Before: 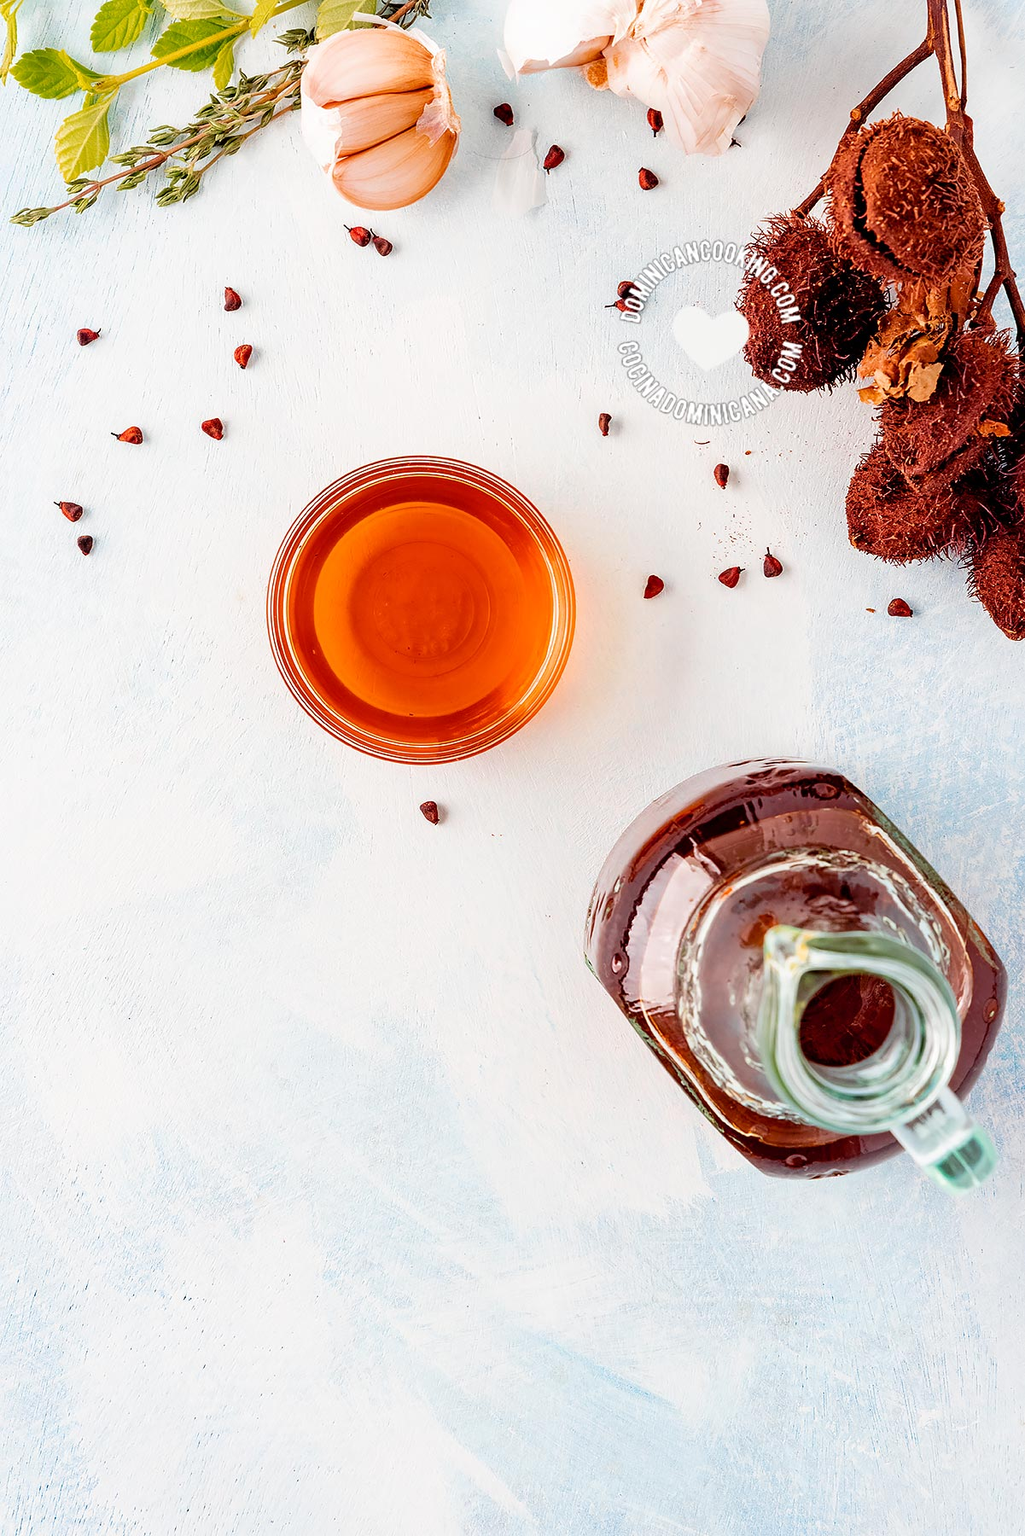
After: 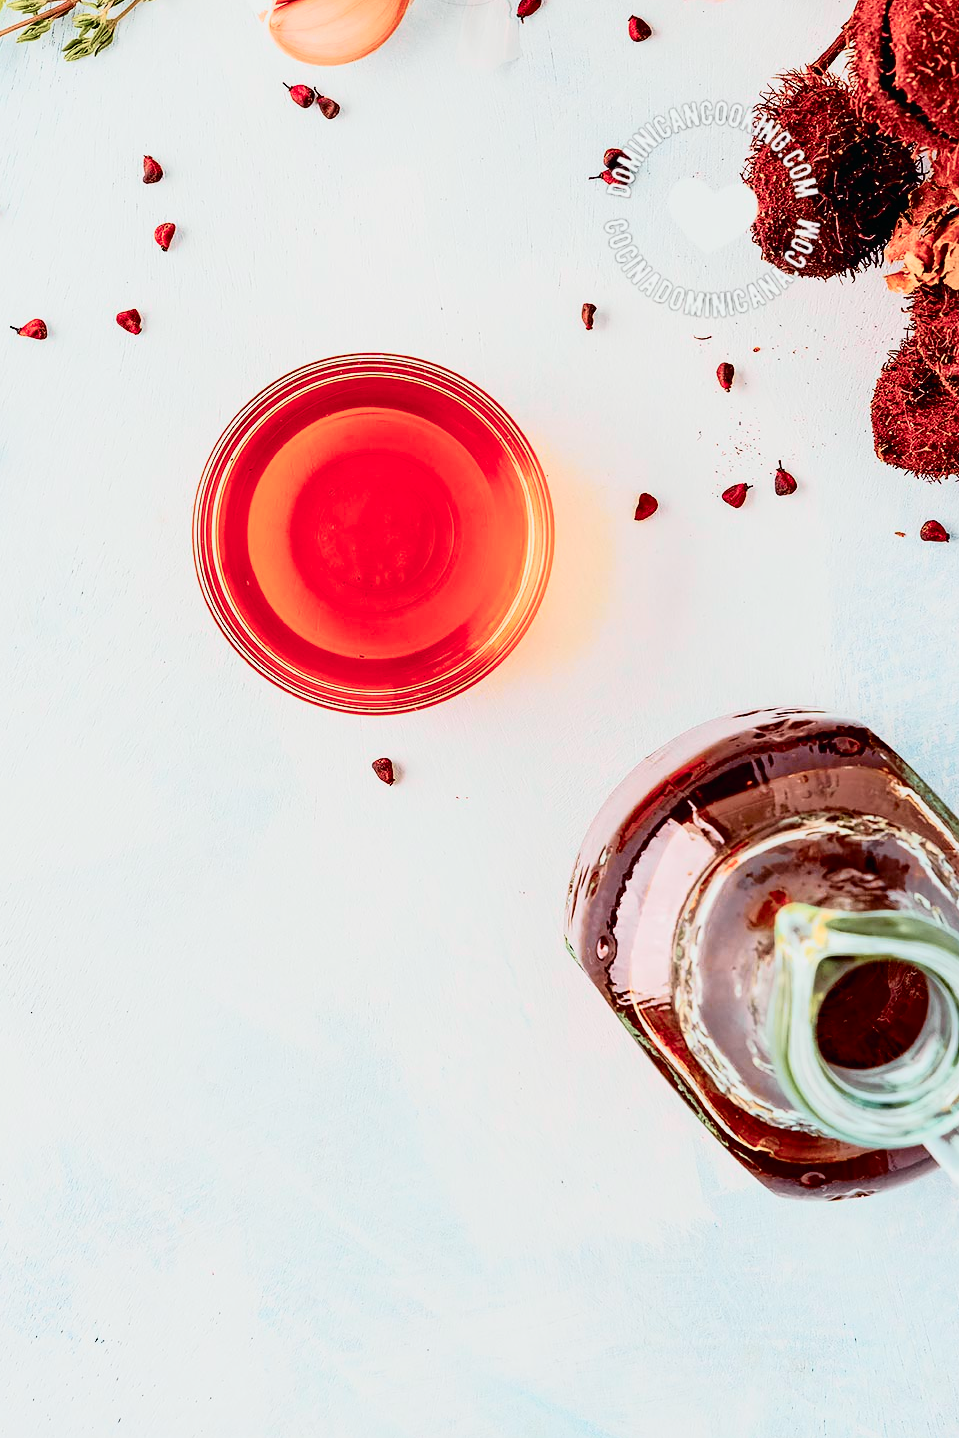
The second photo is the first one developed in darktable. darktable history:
crop and rotate: left 10.071%, top 10.071%, right 10.02%, bottom 10.02%
tone curve: curves: ch0 [(0, 0.008) (0.081, 0.044) (0.177, 0.123) (0.283, 0.253) (0.416, 0.449) (0.495, 0.524) (0.661, 0.756) (0.796, 0.859) (1, 0.951)]; ch1 [(0, 0) (0.161, 0.092) (0.35, 0.33) (0.392, 0.392) (0.427, 0.426) (0.479, 0.472) (0.505, 0.5) (0.521, 0.524) (0.567, 0.564) (0.583, 0.588) (0.625, 0.627) (0.678, 0.733) (1, 1)]; ch2 [(0, 0) (0.346, 0.362) (0.404, 0.427) (0.502, 0.499) (0.531, 0.523) (0.544, 0.561) (0.58, 0.59) (0.629, 0.642) (0.717, 0.678) (1, 1)], color space Lab, independent channels, preserve colors none
